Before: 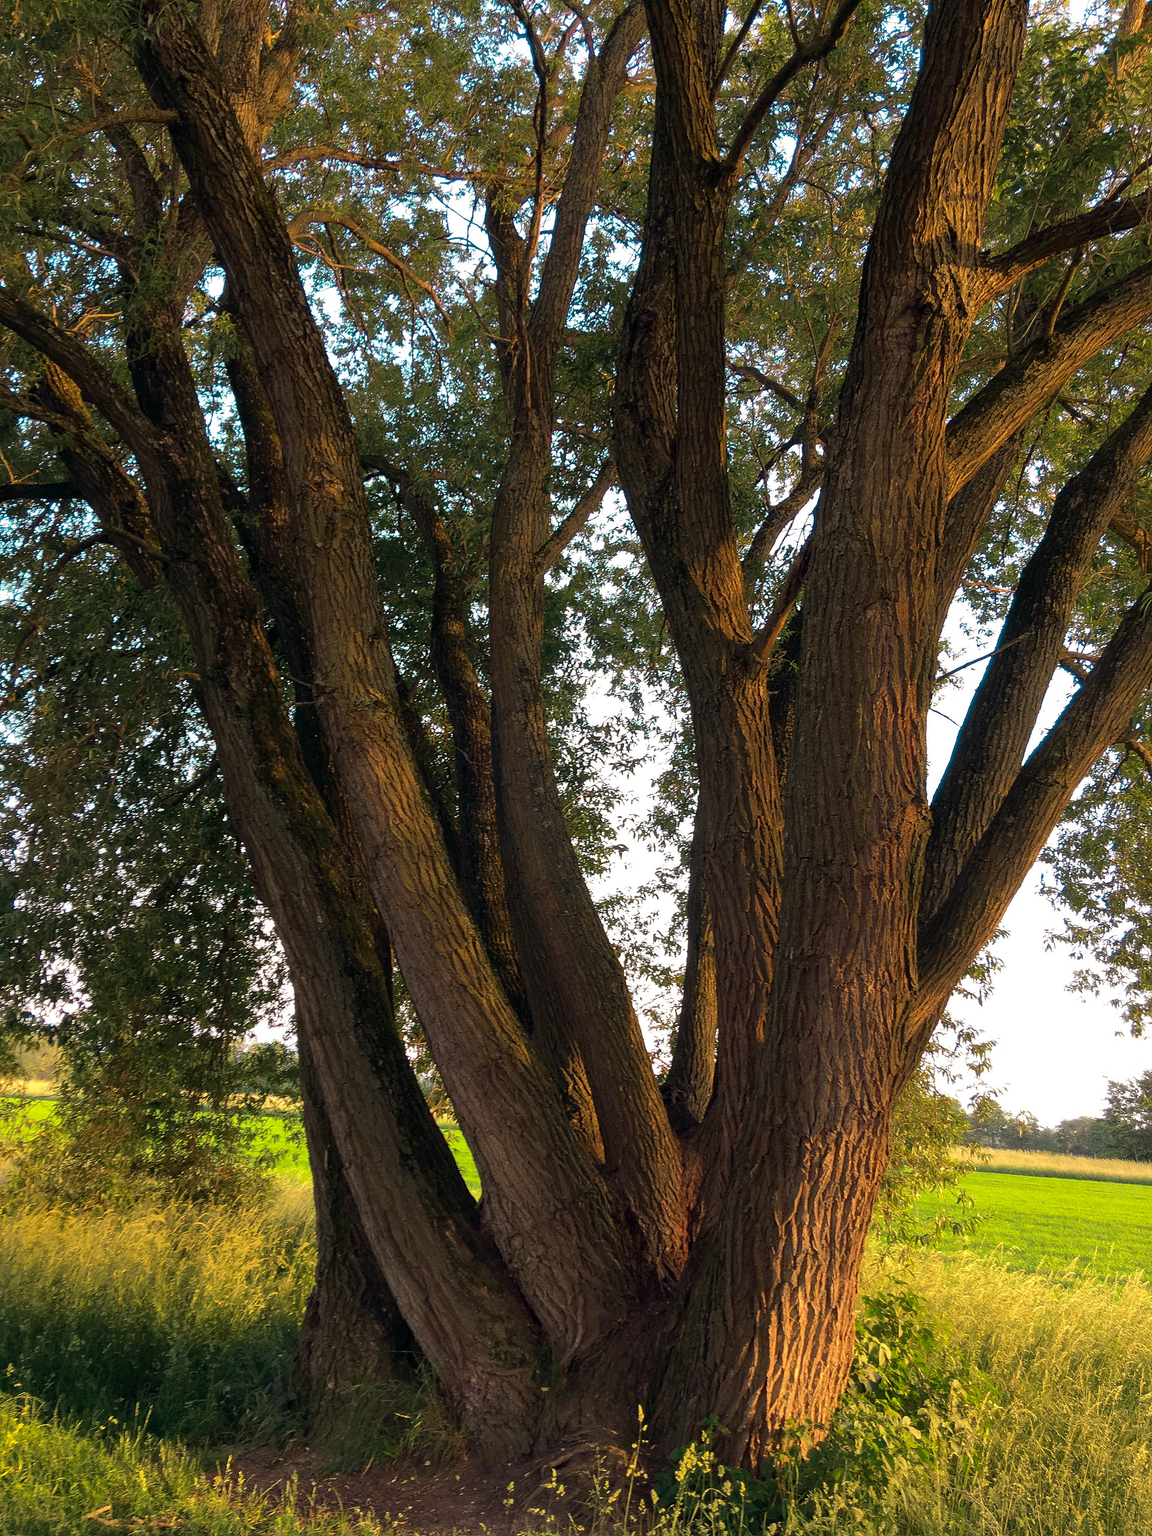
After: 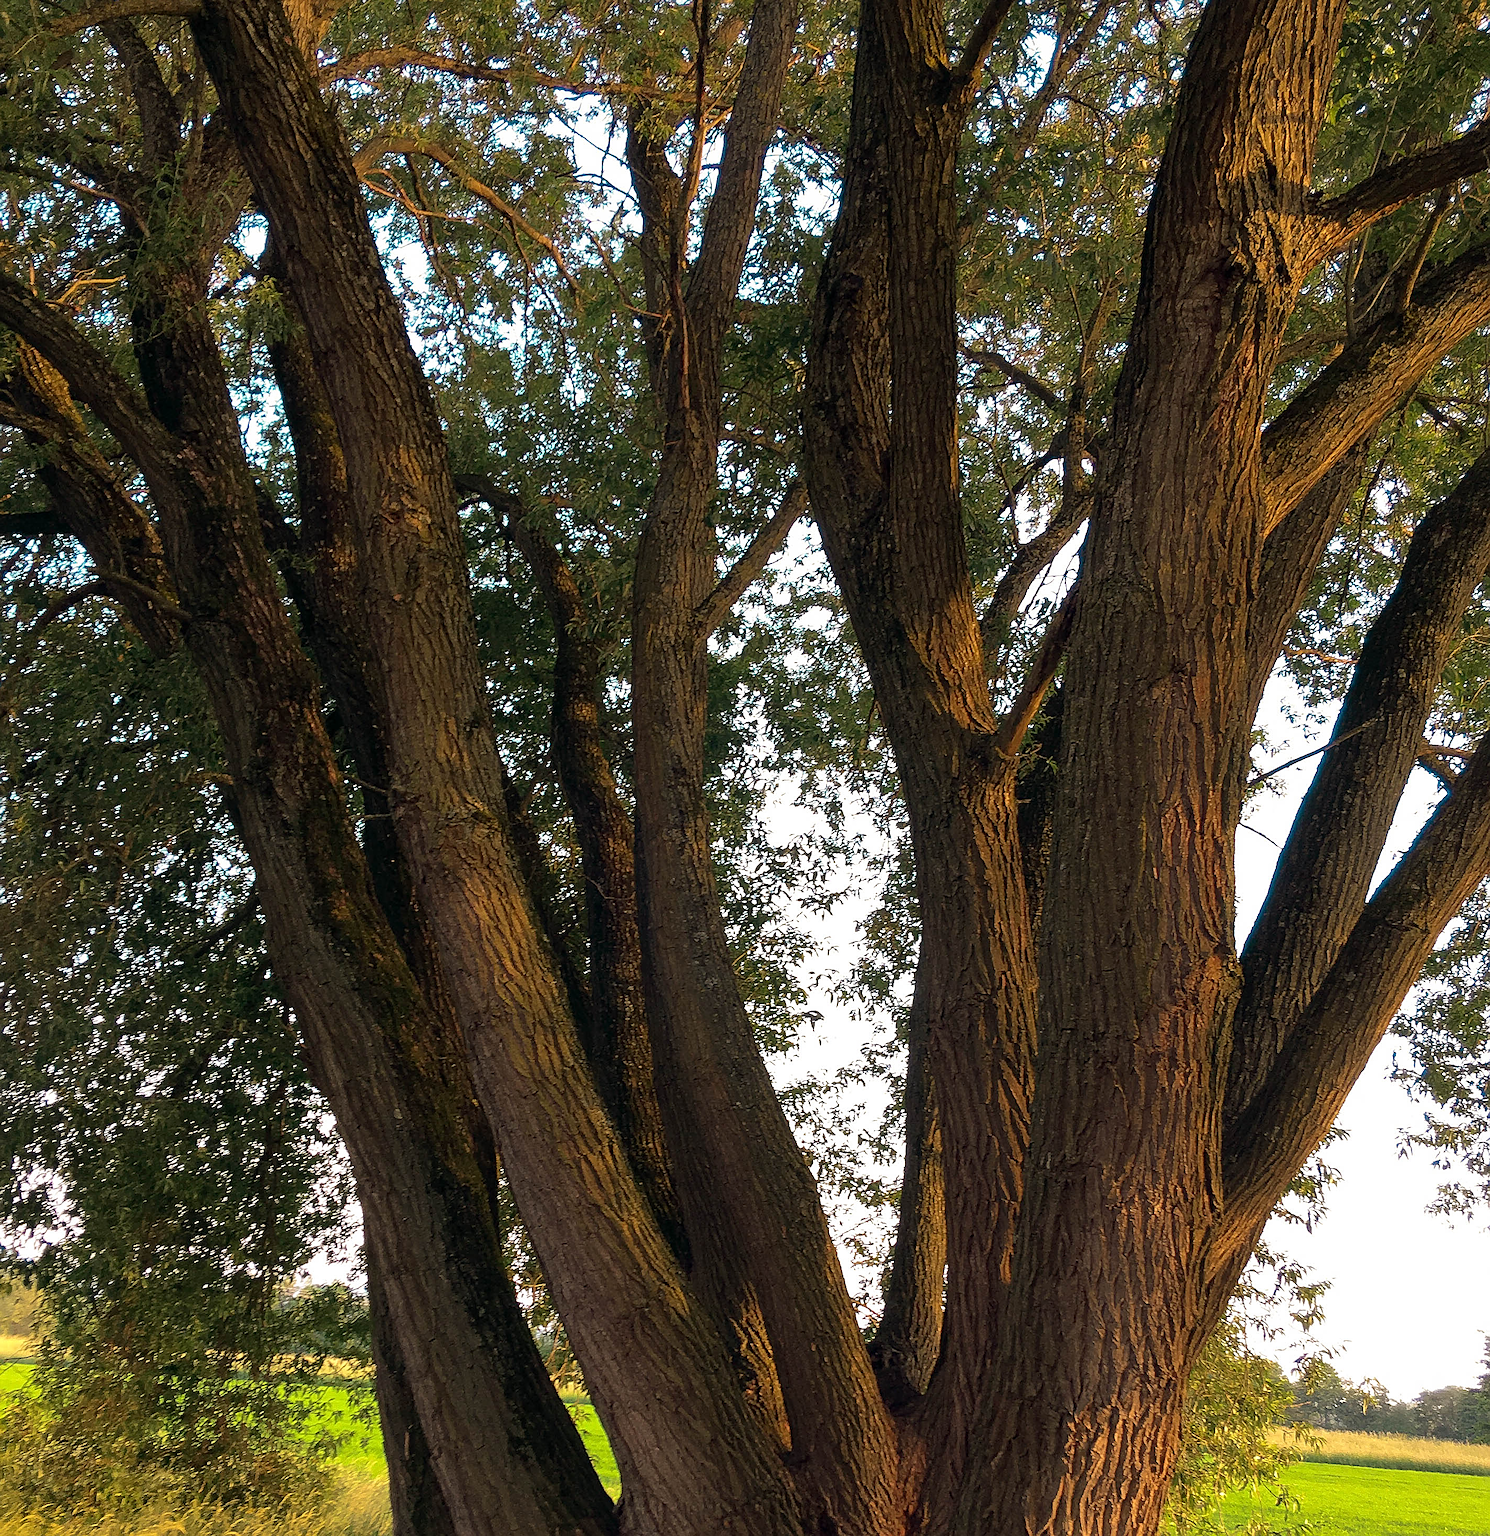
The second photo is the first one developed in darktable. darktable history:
crop: left 2.737%, top 7.287%, right 3.421%, bottom 20.179%
sharpen: on, module defaults
